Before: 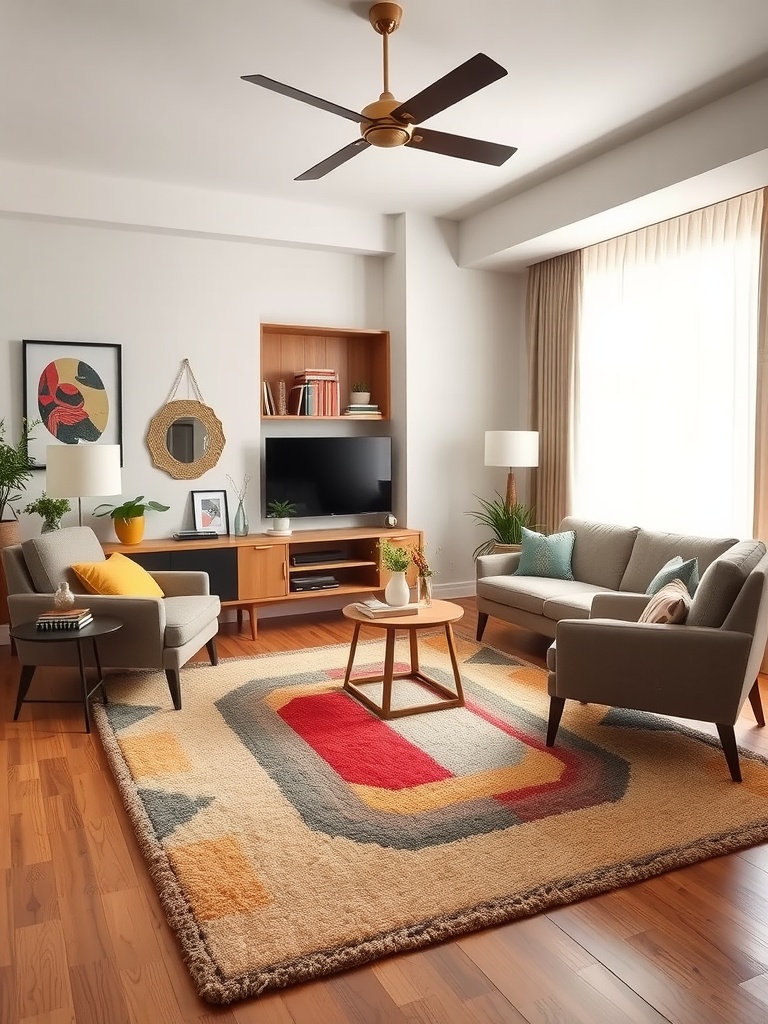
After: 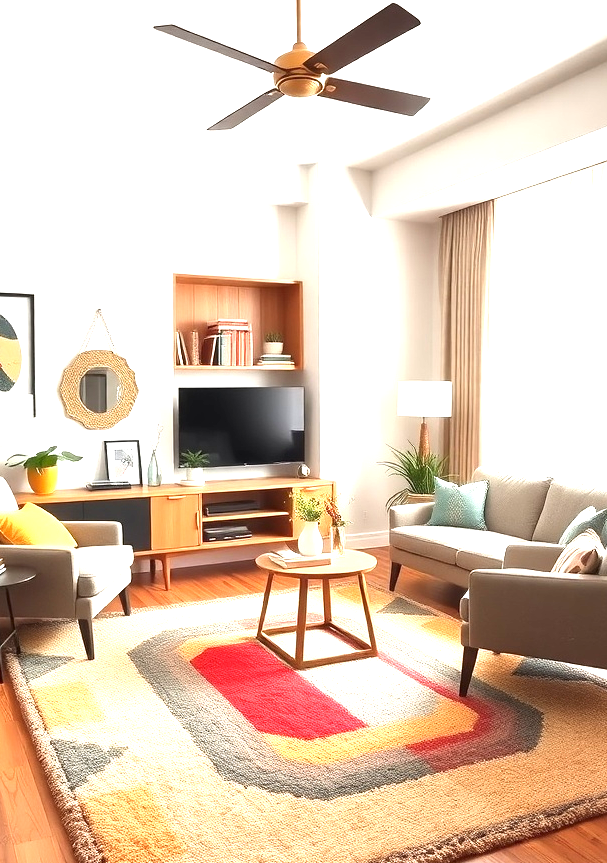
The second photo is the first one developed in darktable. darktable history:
exposure: black level correction 0, exposure 1.382 EV, compensate highlight preservation false
crop: left 11.385%, top 4.948%, right 9.556%, bottom 10.734%
